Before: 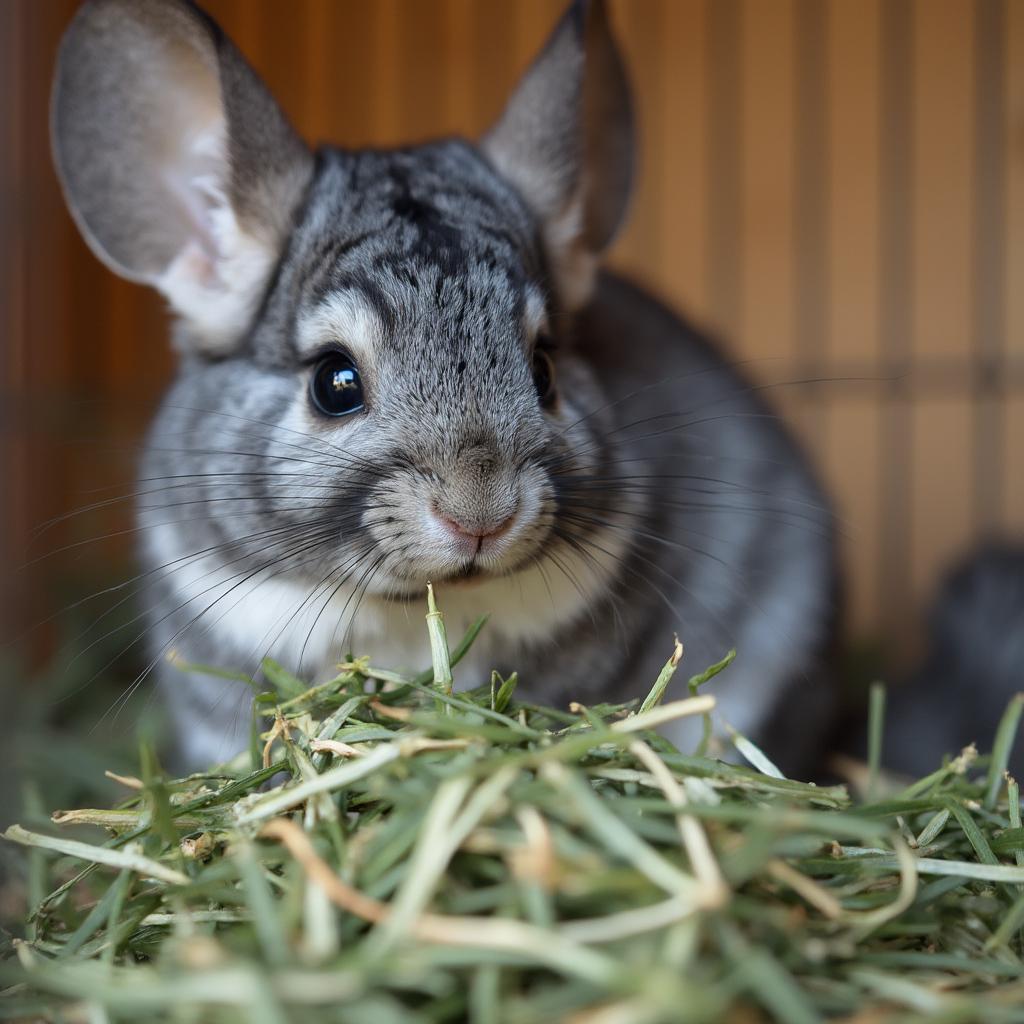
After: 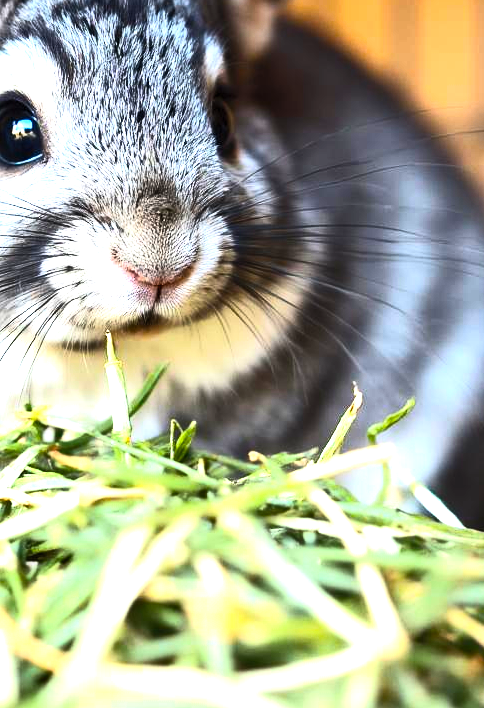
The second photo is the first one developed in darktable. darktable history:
tone equalizer: -8 EV -0.781 EV, -7 EV -0.686 EV, -6 EV -0.624 EV, -5 EV -0.388 EV, -3 EV 0.397 EV, -2 EV 0.6 EV, -1 EV 0.69 EV, +0 EV 0.763 EV, edges refinement/feathering 500, mask exposure compensation -1.57 EV, preserve details no
crop: left 31.354%, top 24.52%, right 20.378%, bottom 6.277%
color balance rgb: linear chroma grading › global chroma -16.02%, perceptual saturation grading › global saturation 36.776%, perceptual saturation grading › shadows 35.966%, perceptual brilliance grading › global brilliance 30.288%, perceptual brilliance grading › highlights 12.603%, perceptual brilliance grading › mid-tones 24.474%
contrast brightness saturation: contrast 0.203, brightness 0.164, saturation 0.227
